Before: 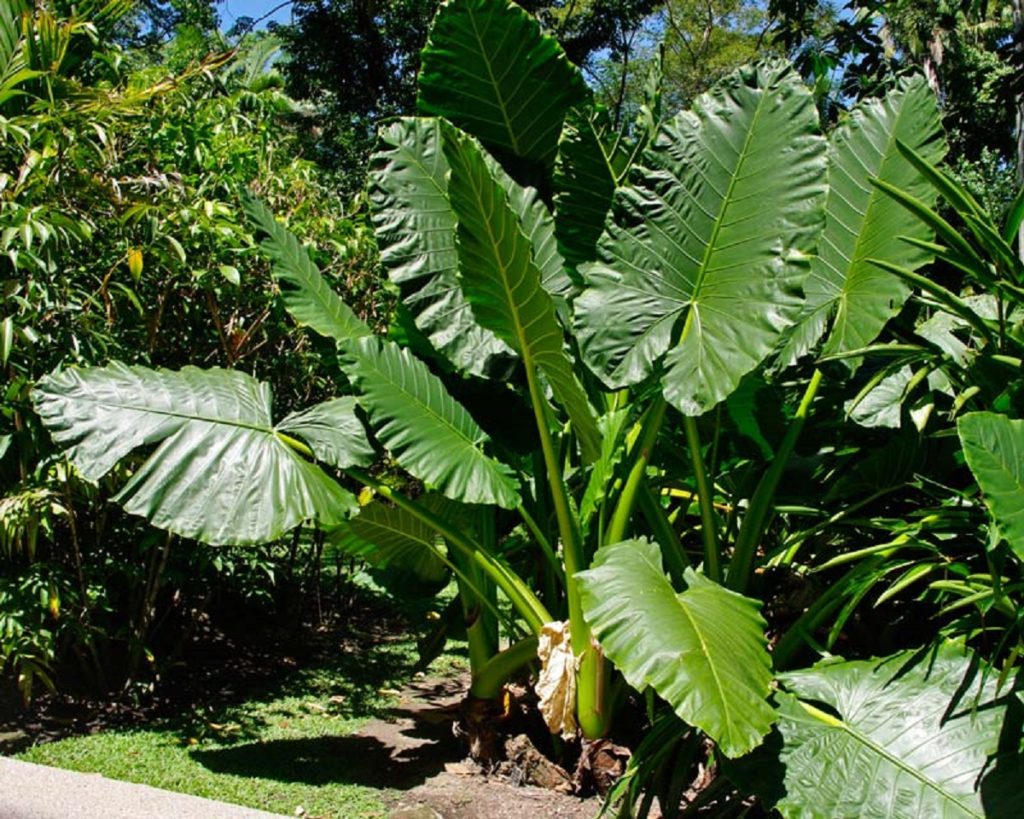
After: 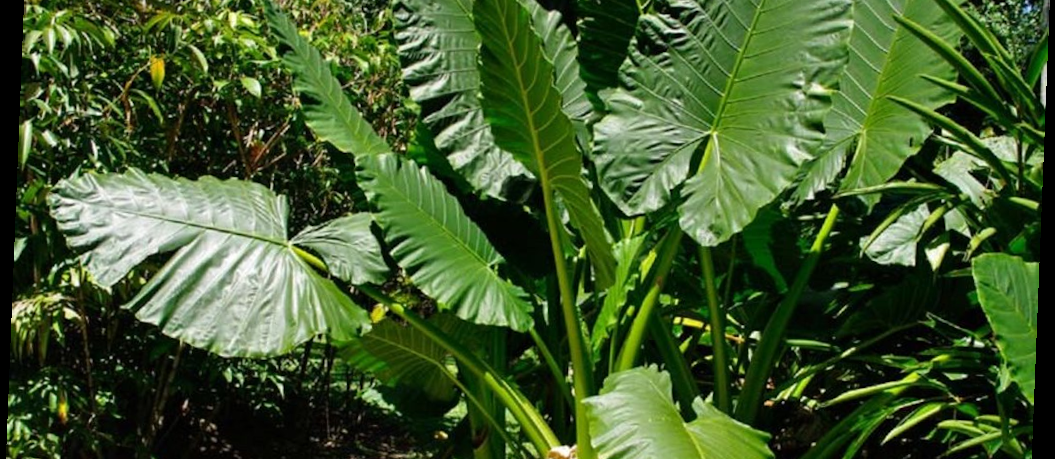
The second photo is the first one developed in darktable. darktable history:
rotate and perspective: rotation 2.27°, automatic cropping off
exposure: compensate highlight preservation false
crop and rotate: top 23.043%, bottom 23.437%
